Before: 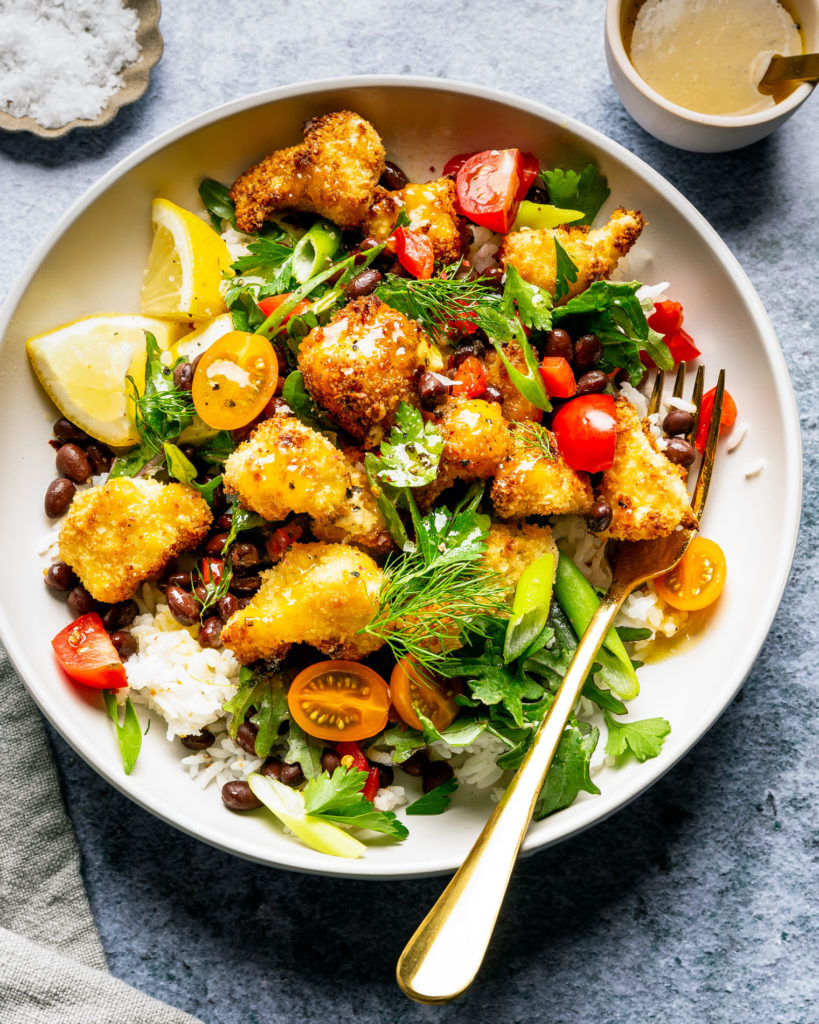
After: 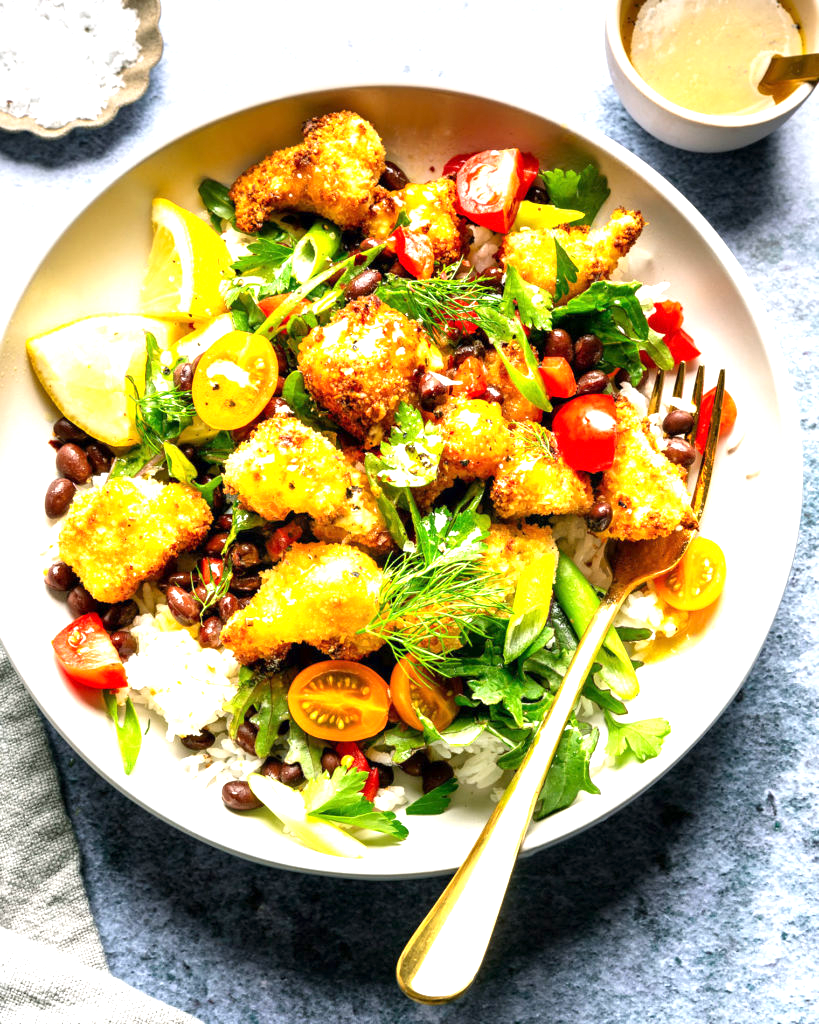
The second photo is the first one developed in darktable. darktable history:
exposure: exposure 1.001 EV, compensate exposure bias true, compensate highlight preservation false
color correction: highlights b* 0.002
